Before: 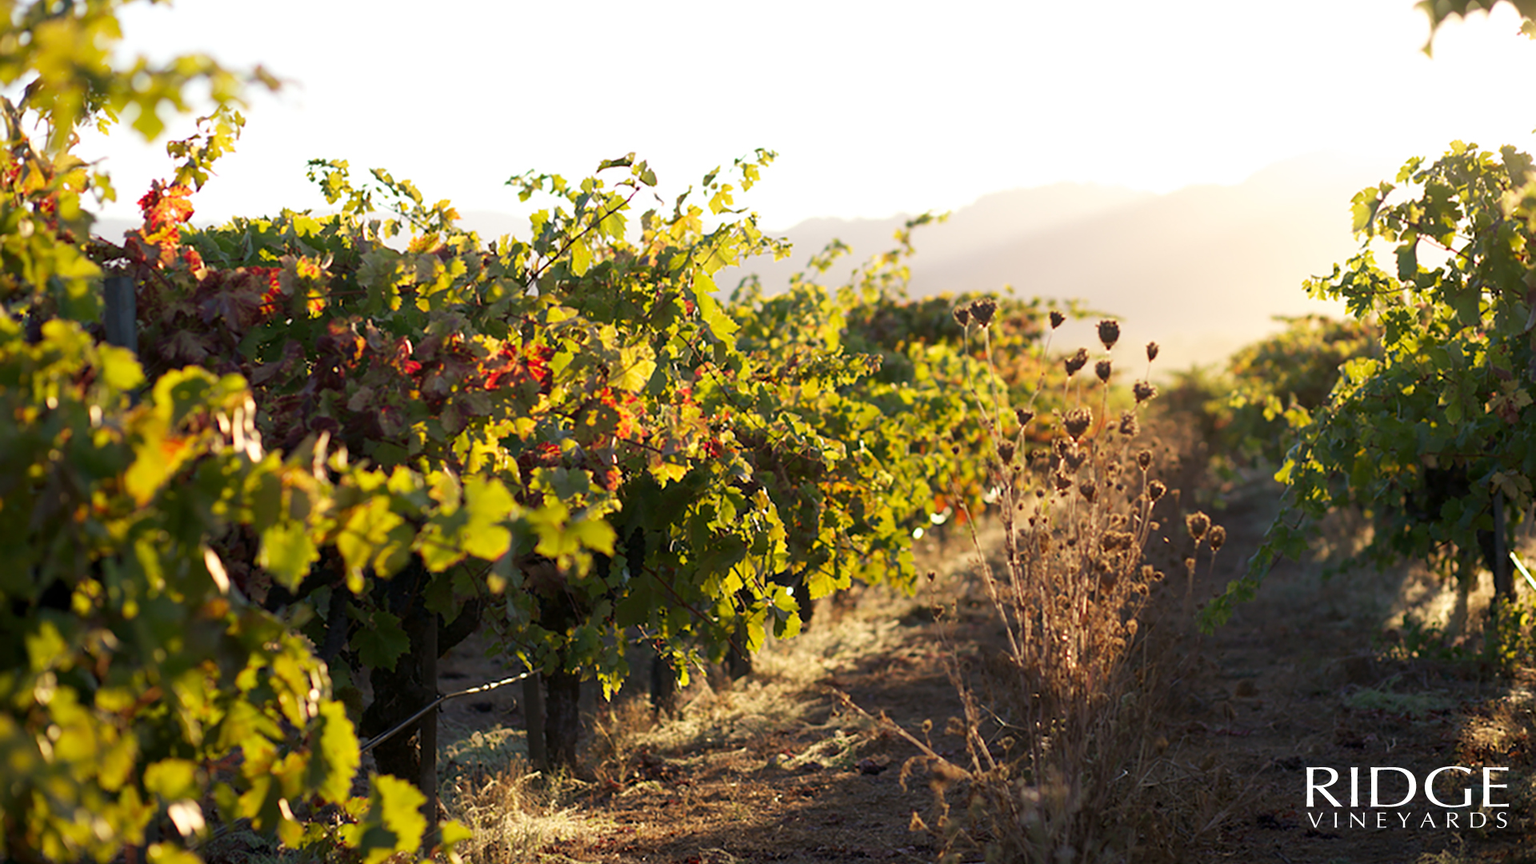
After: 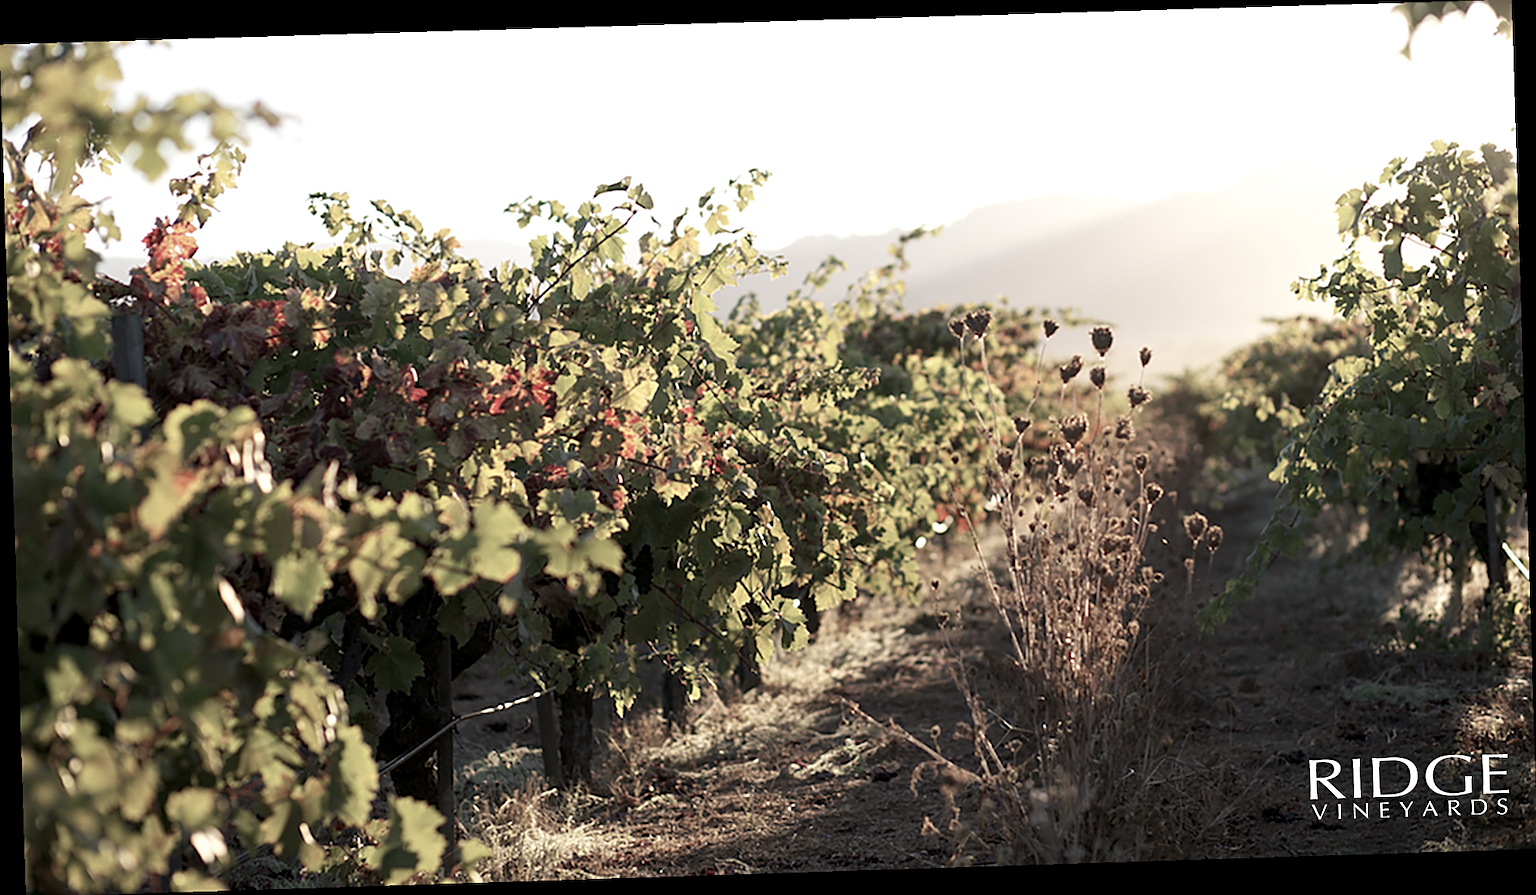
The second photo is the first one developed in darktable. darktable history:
color balance rgb: linear chroma grading › global chroma -16.06%, perceptual saturation grading › global saturation -32.85%, global vibrance -23.56%
rotate and perspective: rotation -1.77°, lens shift (horizontal) 0.004, automatic cropping off
local contrast: highlights 100%, shadows 100%, detail 120%, midtone range 0.2
sharpen: on, module defaults
